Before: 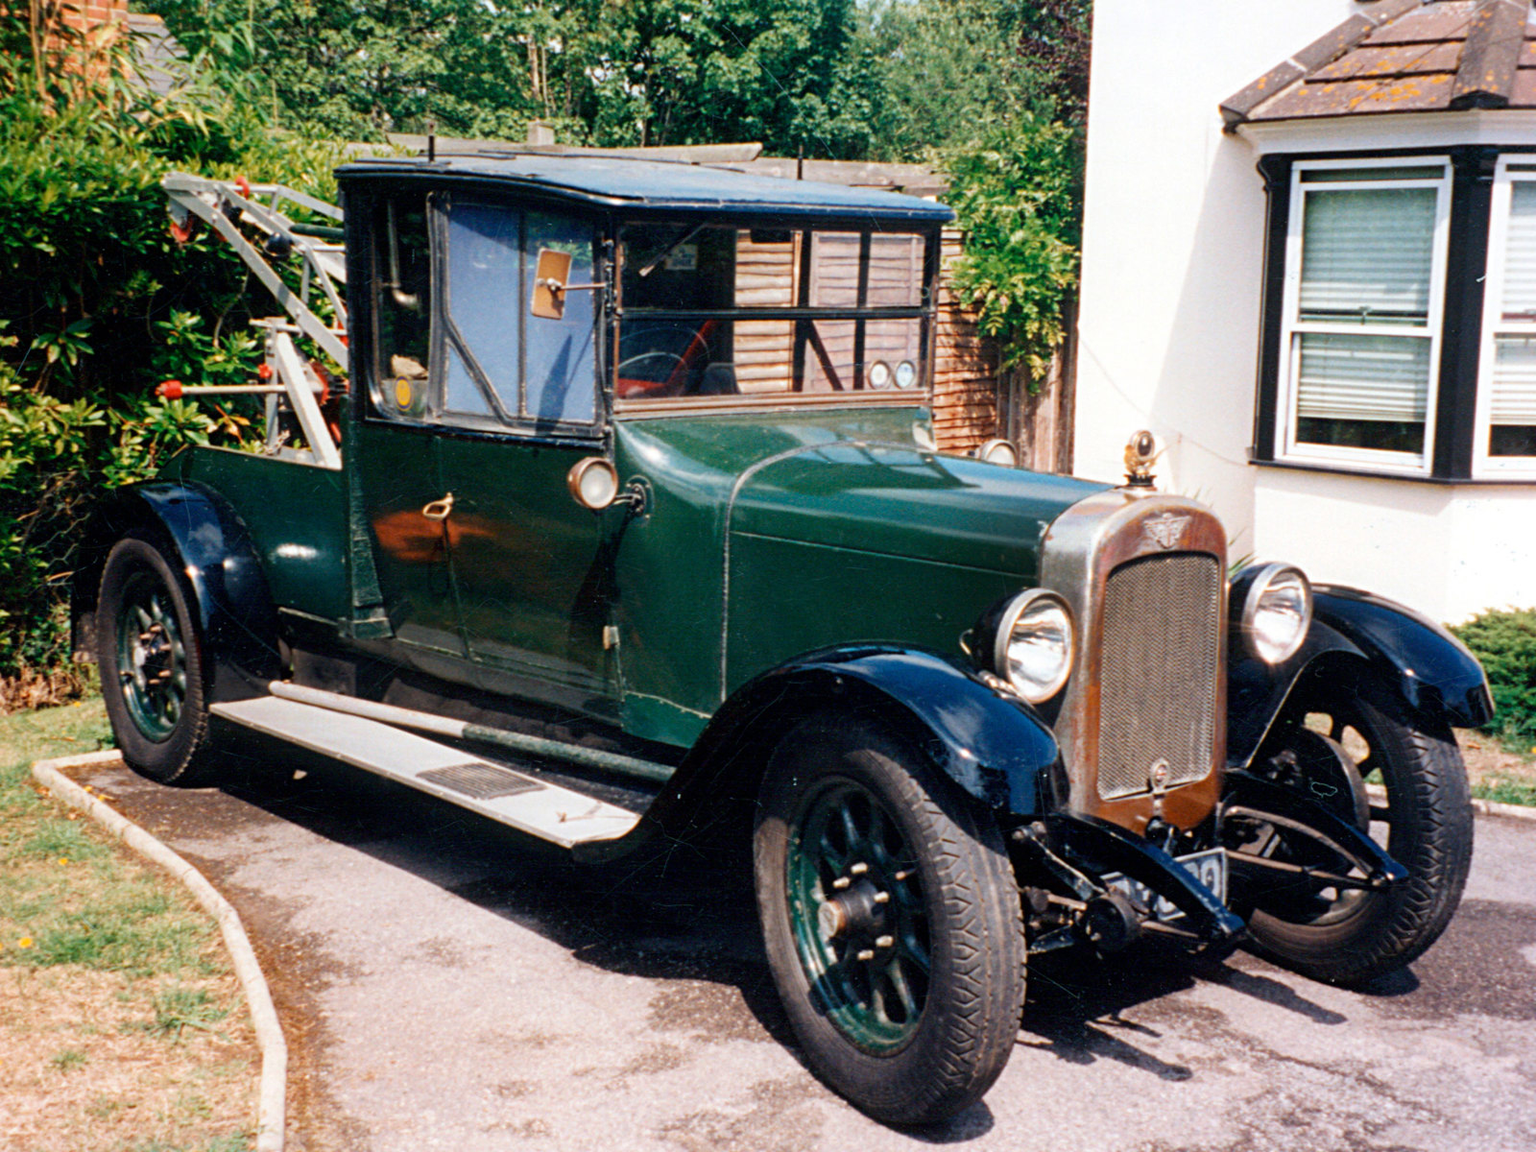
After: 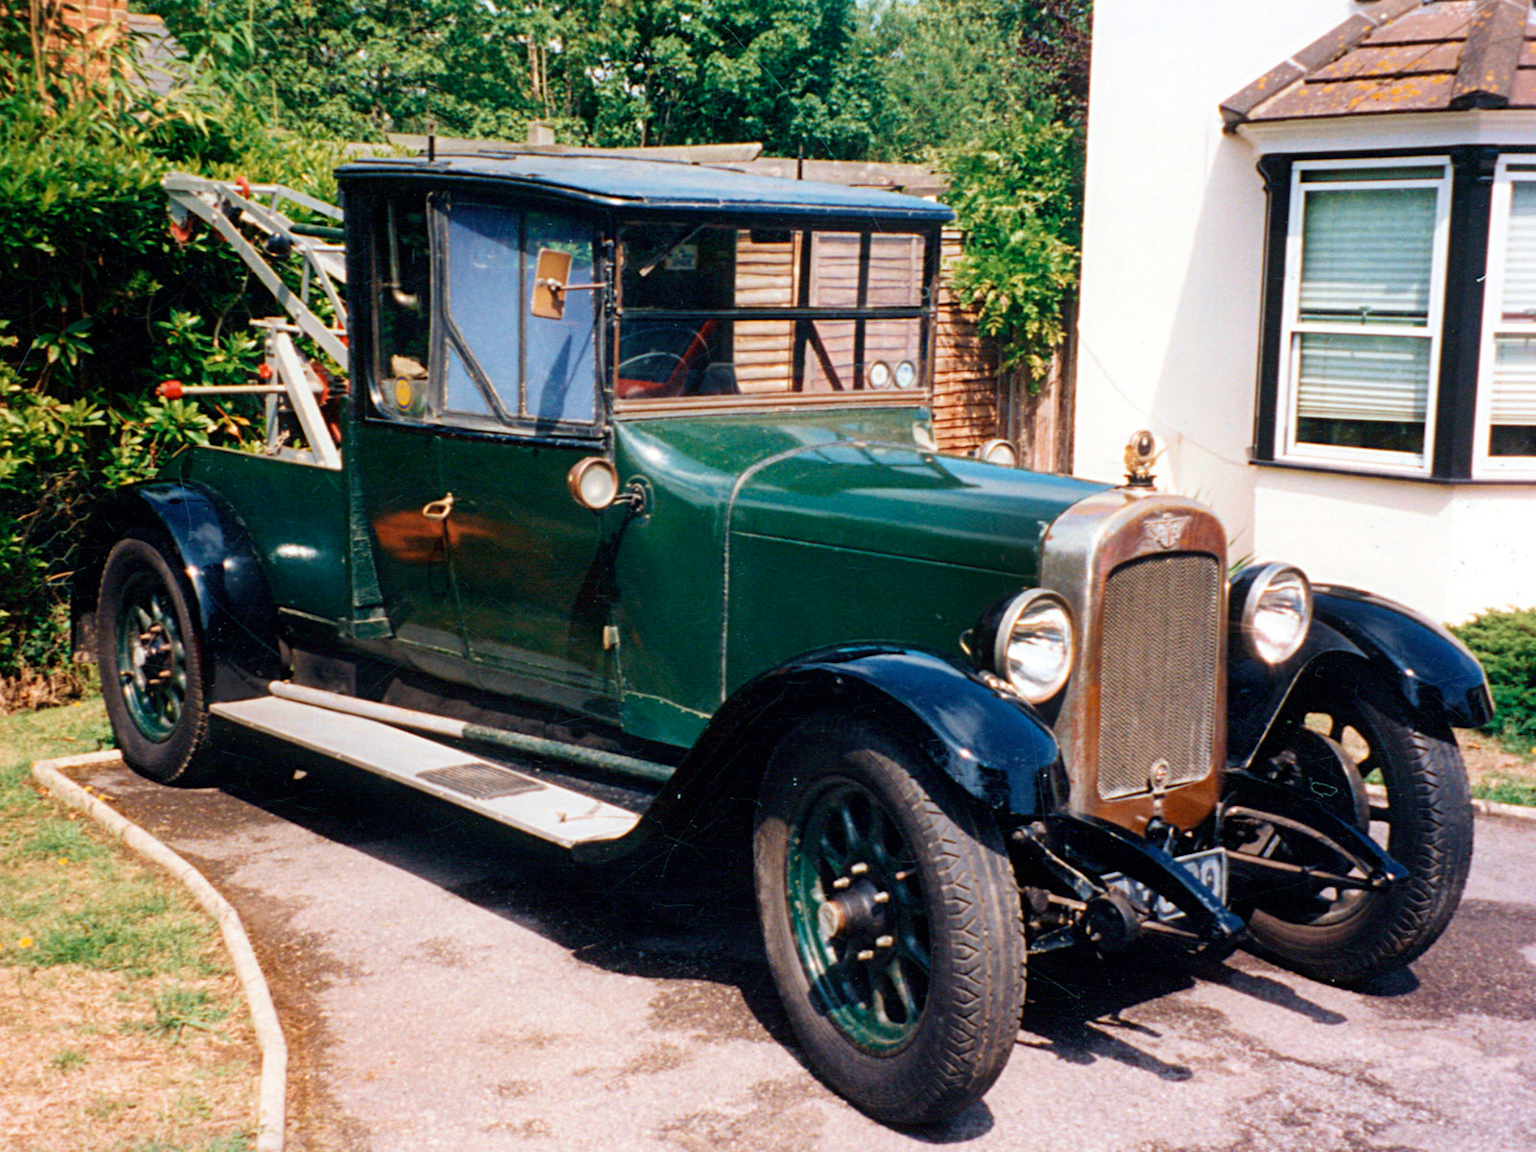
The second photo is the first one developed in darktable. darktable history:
tone equalizer: on, module defaults
velvia: on, module defaults
